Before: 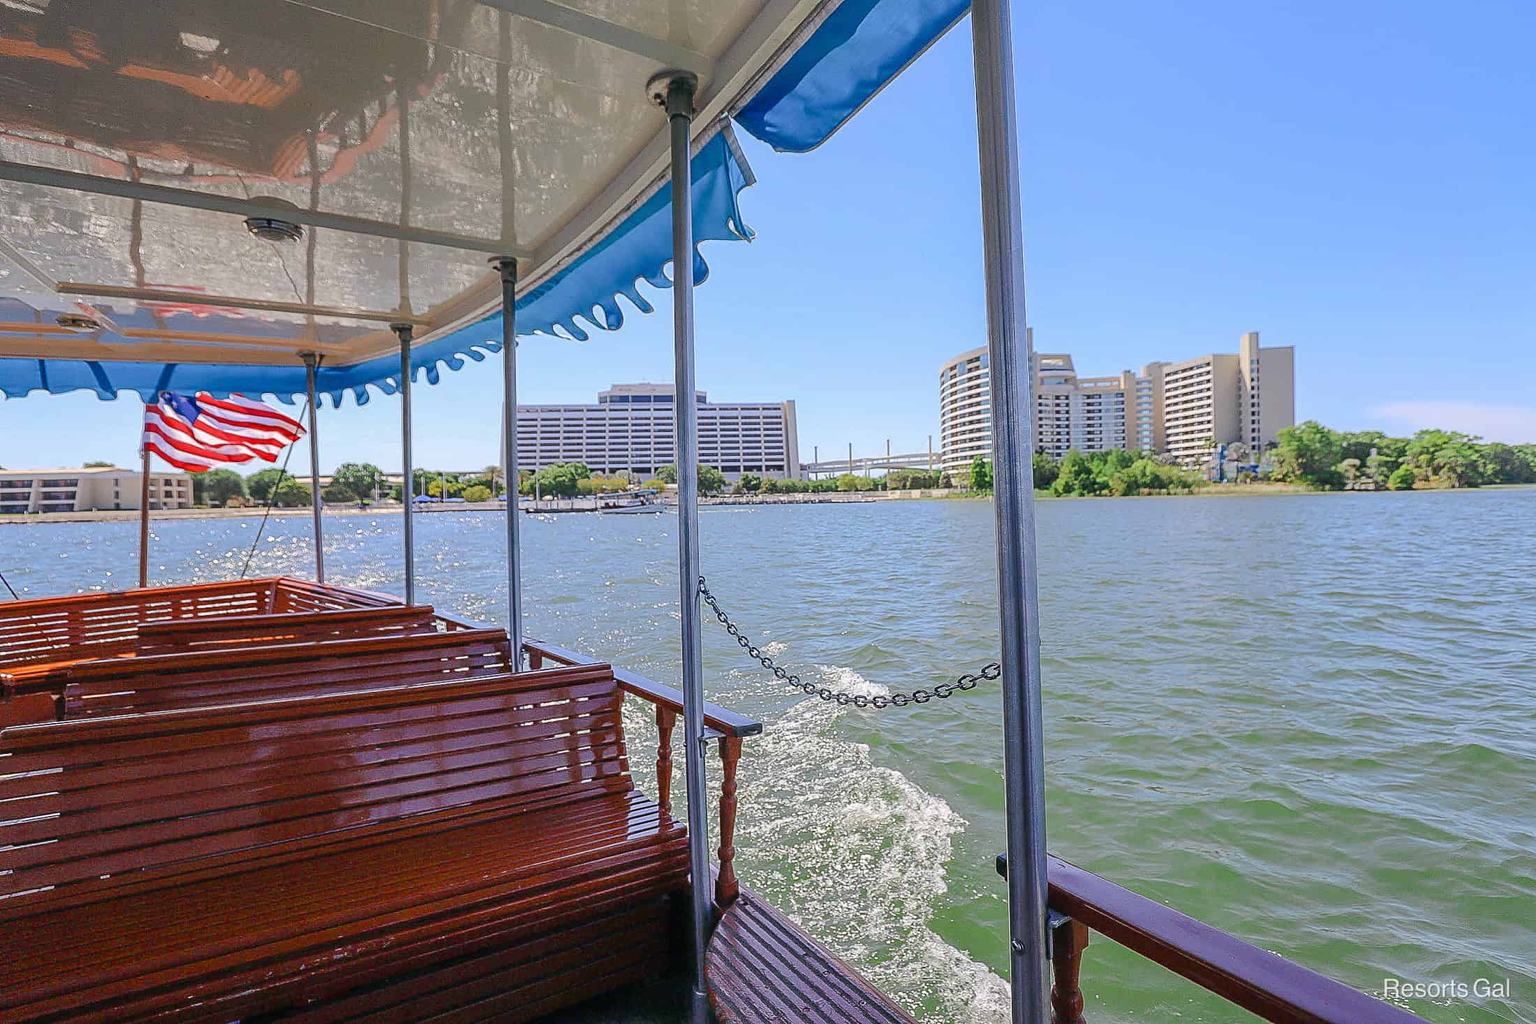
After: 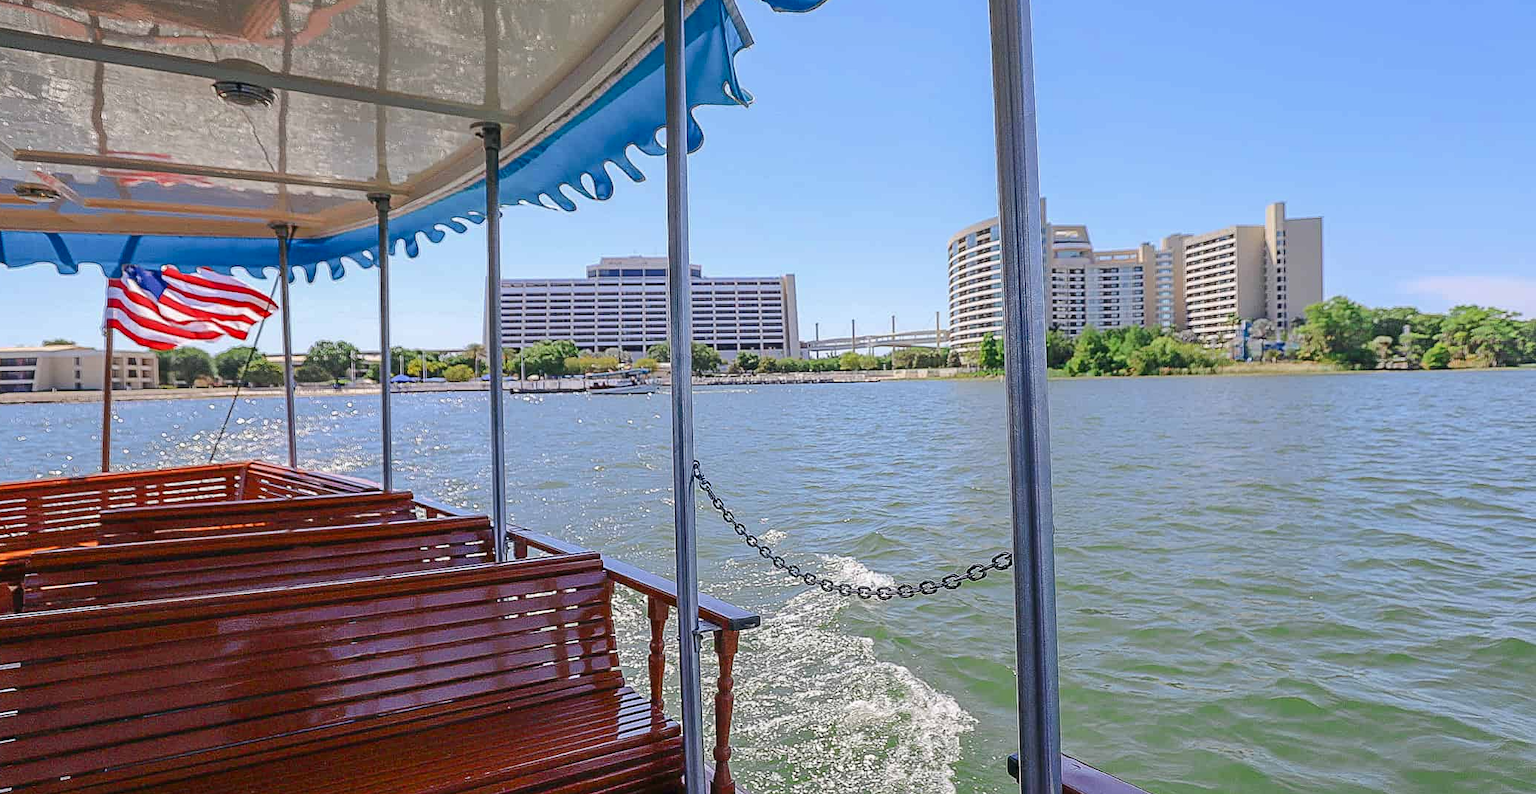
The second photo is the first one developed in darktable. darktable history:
crop and rotate: left 2.843%, top 13.774%, right 2.529%, bottom 12.813%
contrast brightness saturation: contrast 0.034, brightness -0.034
